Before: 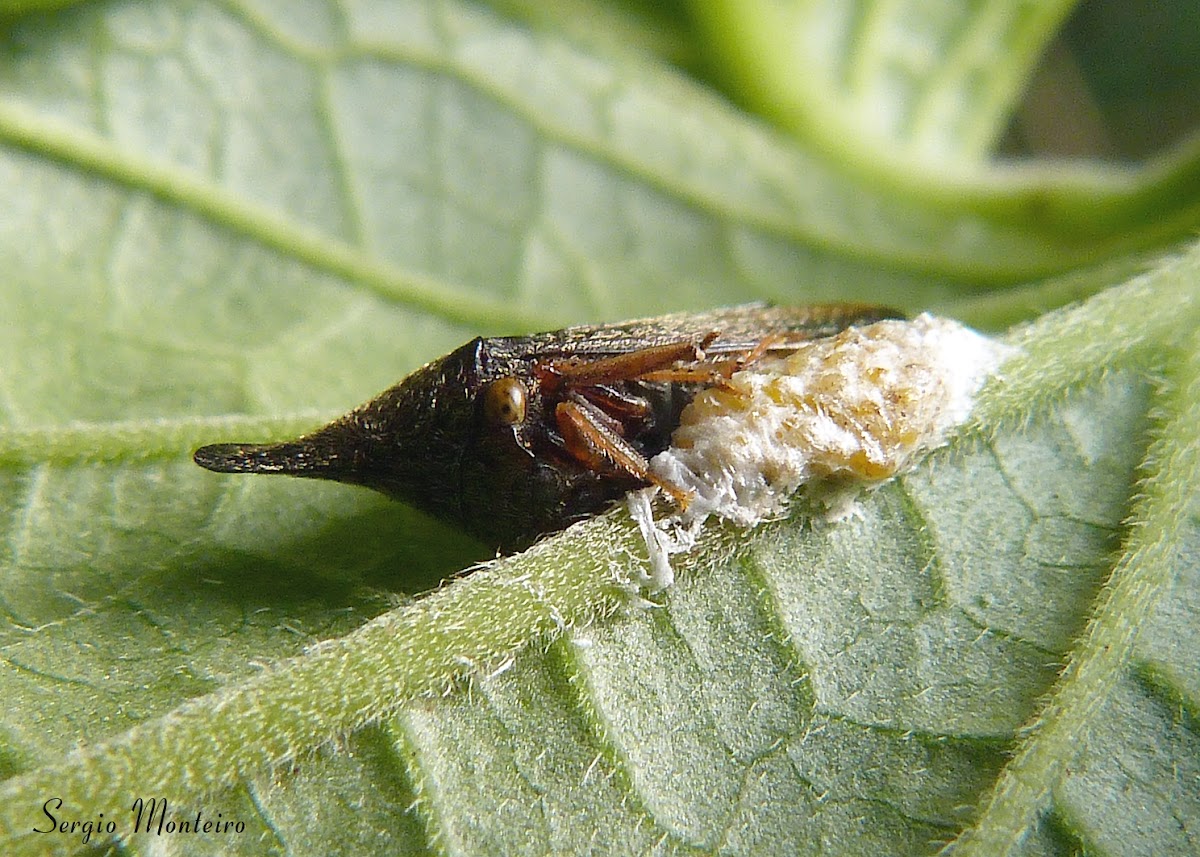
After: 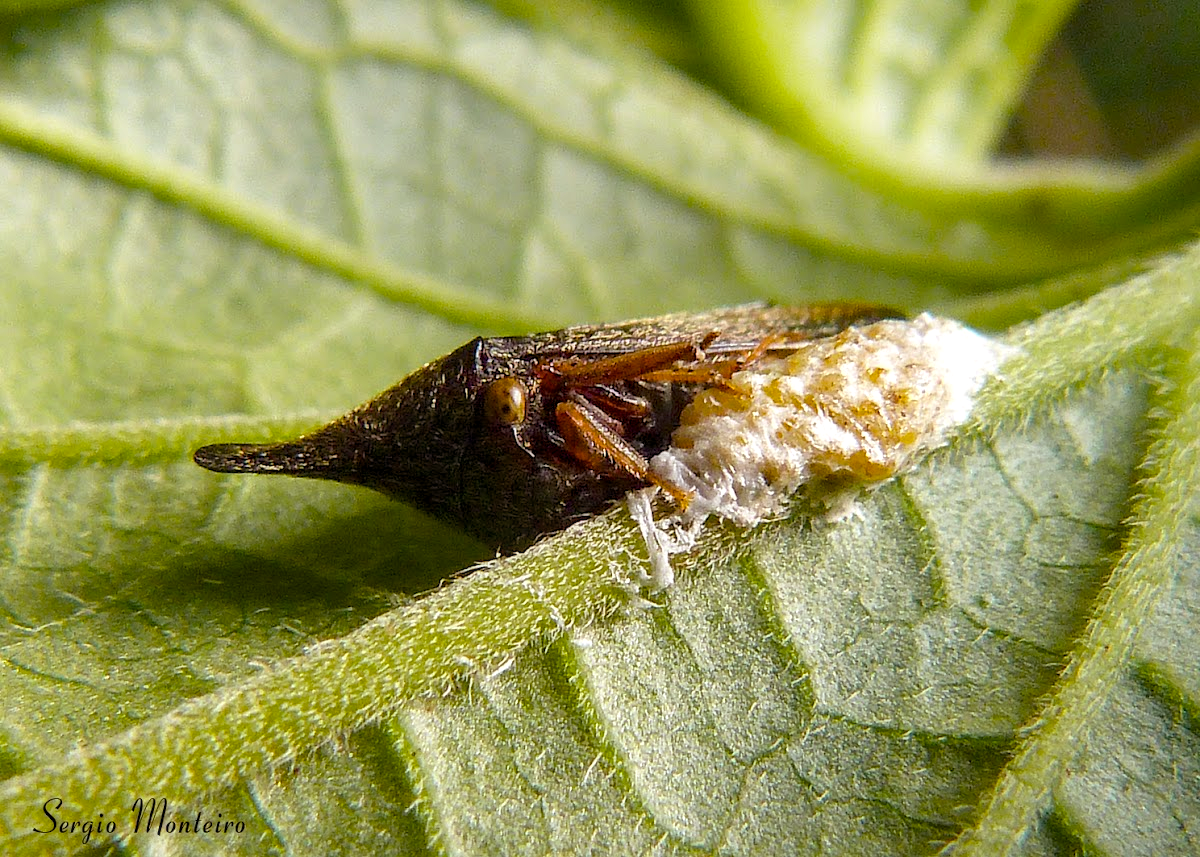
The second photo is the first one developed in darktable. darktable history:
color balance rgb: power › chroma 1.057%, power › hue 28.62°, highlights gain › chroma 0.22%, highlights gain › hue 330.89°, global offset › luminance -0.473%, perceptual saturation grading › global saturation 30.941%
local contrast: on, module defaults
